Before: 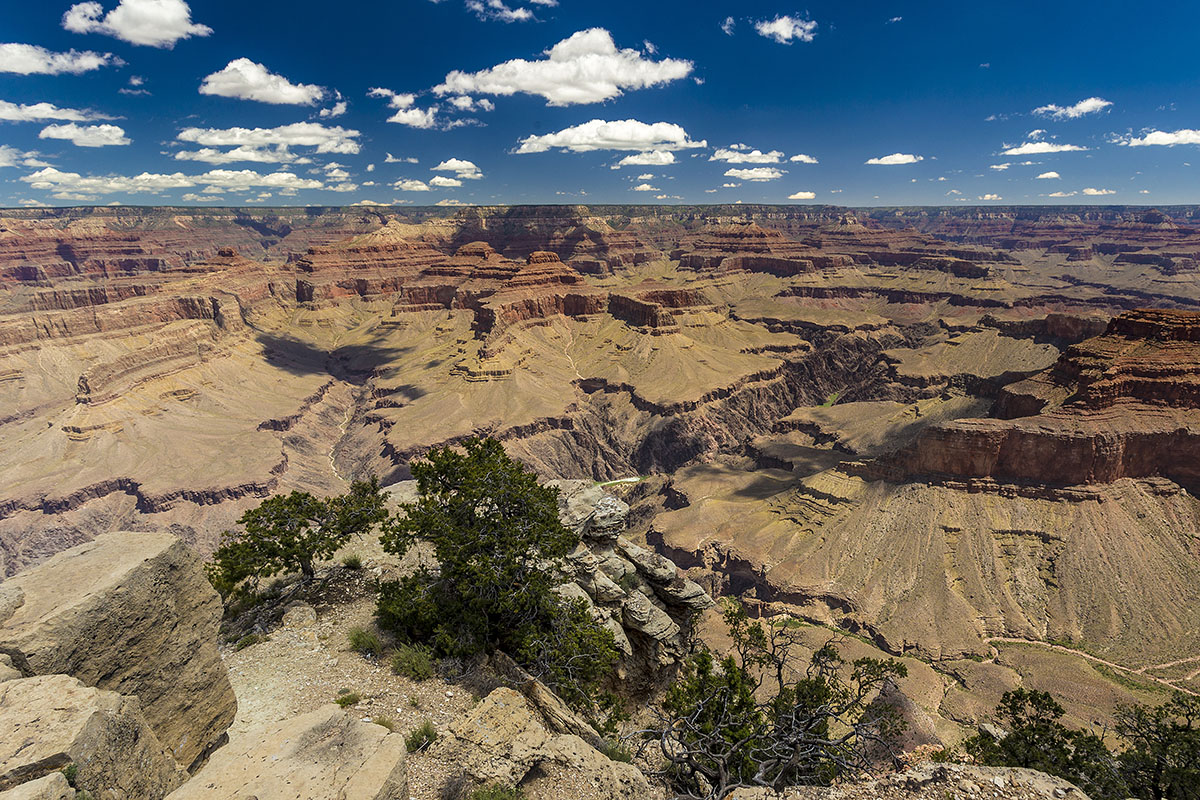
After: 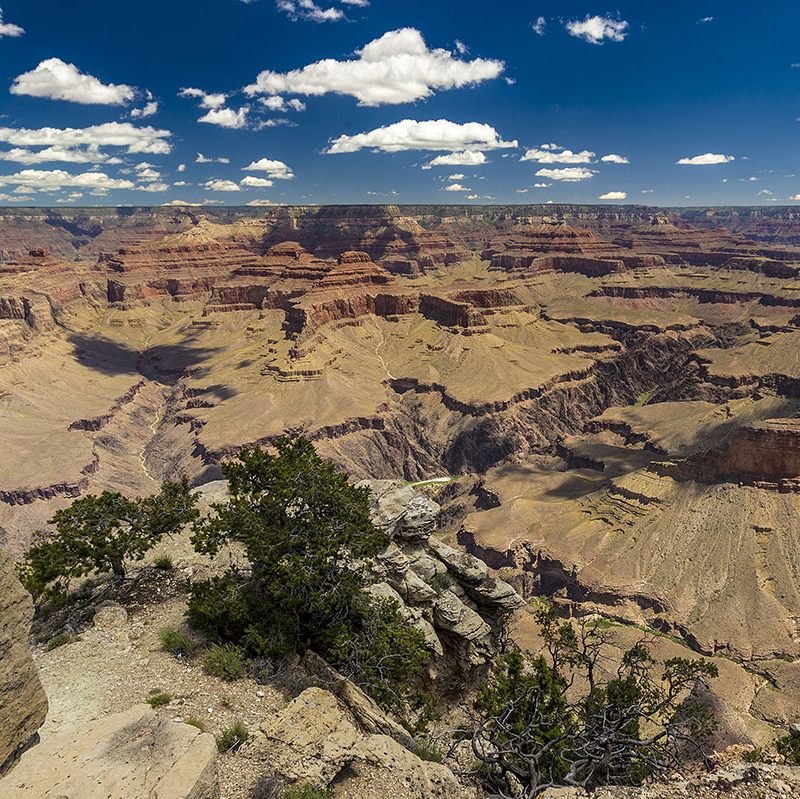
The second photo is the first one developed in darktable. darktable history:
crop and rotate: left 15.754%, right 17.579%
